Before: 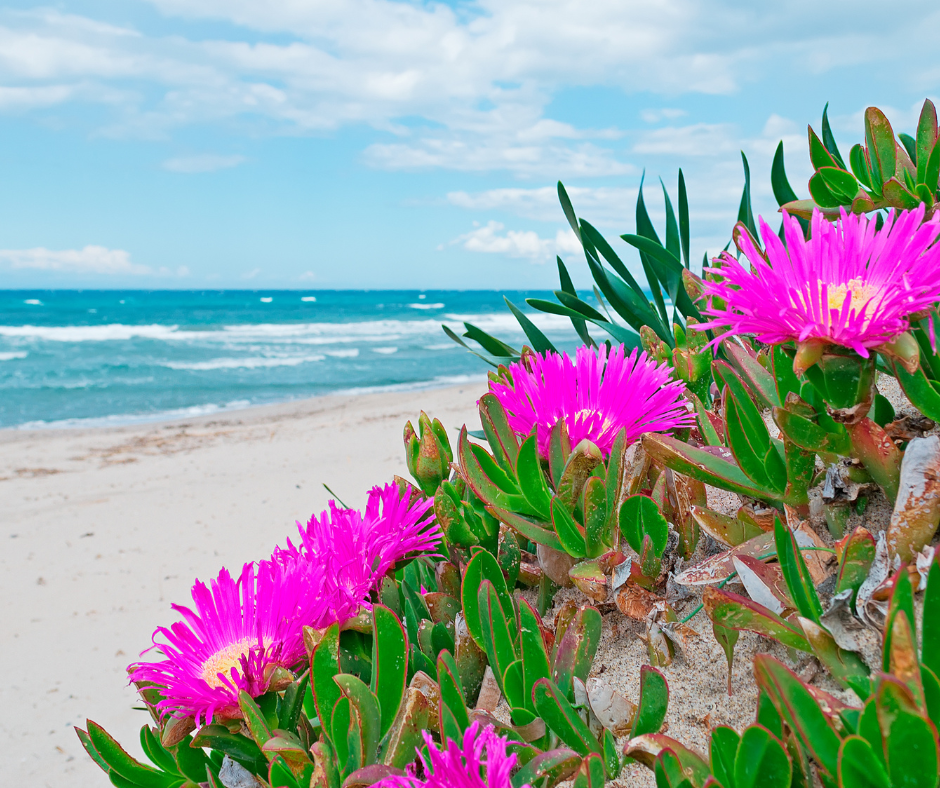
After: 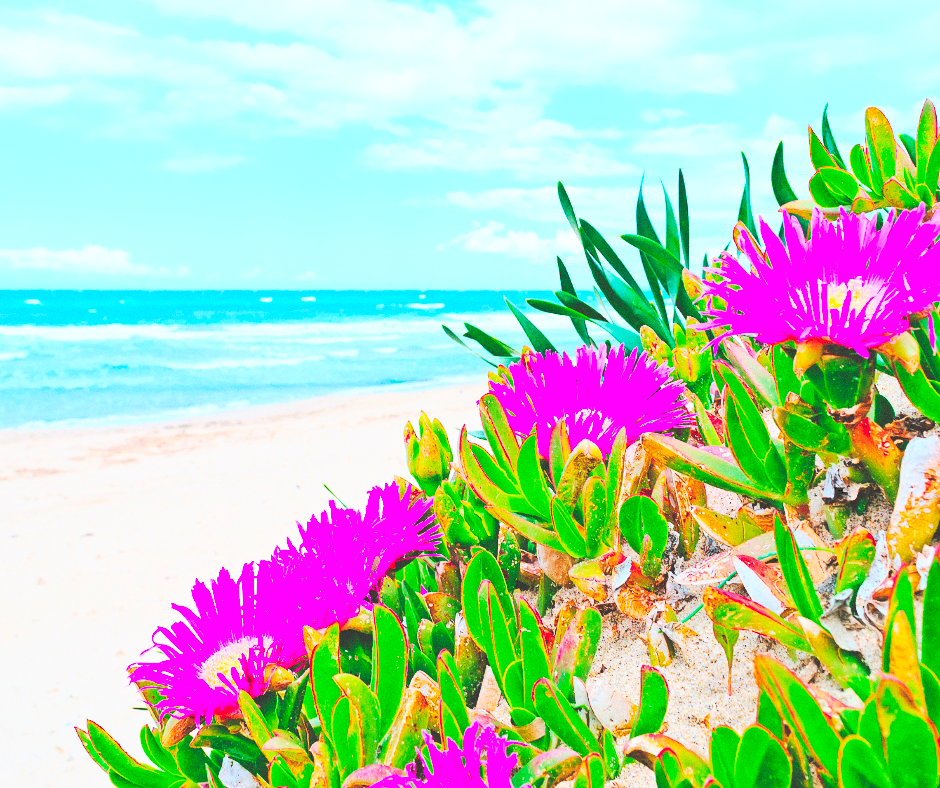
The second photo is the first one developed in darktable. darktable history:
tone curve: curves: ch0 [(0, 0) (0.003, 0.231) (0.011, 0.231) (0.025, 0.231) (0.044, 0.231) (0.069, 0.235) (0.1, 0.24) (0.136, 0.246) (0.177, 0.256) (0.224, 0.279) (0.277, 0.313) (0.335, 0.354) (0.399, 0.428) (0.468, 0.514) (0.543, 0.61) (0.623, 0.728) (0.709, 0.808) (0.801, 0.873) (0.898, 0.909) (1, 1)], preserve colors none
base curve: curves: ch0 [(0, 0) (0.018, 0.026) (0.143, 0.37) (0.33, 0.731) (0.458, 0.853) (0.735, 0.965) (0.905, 0.986) (1, 1)]
color balance rgb: linear chroma grading › global chroma 15%, perceptual saturation grading › global saturation 30%
grain: coarseness 0.47 ISO
